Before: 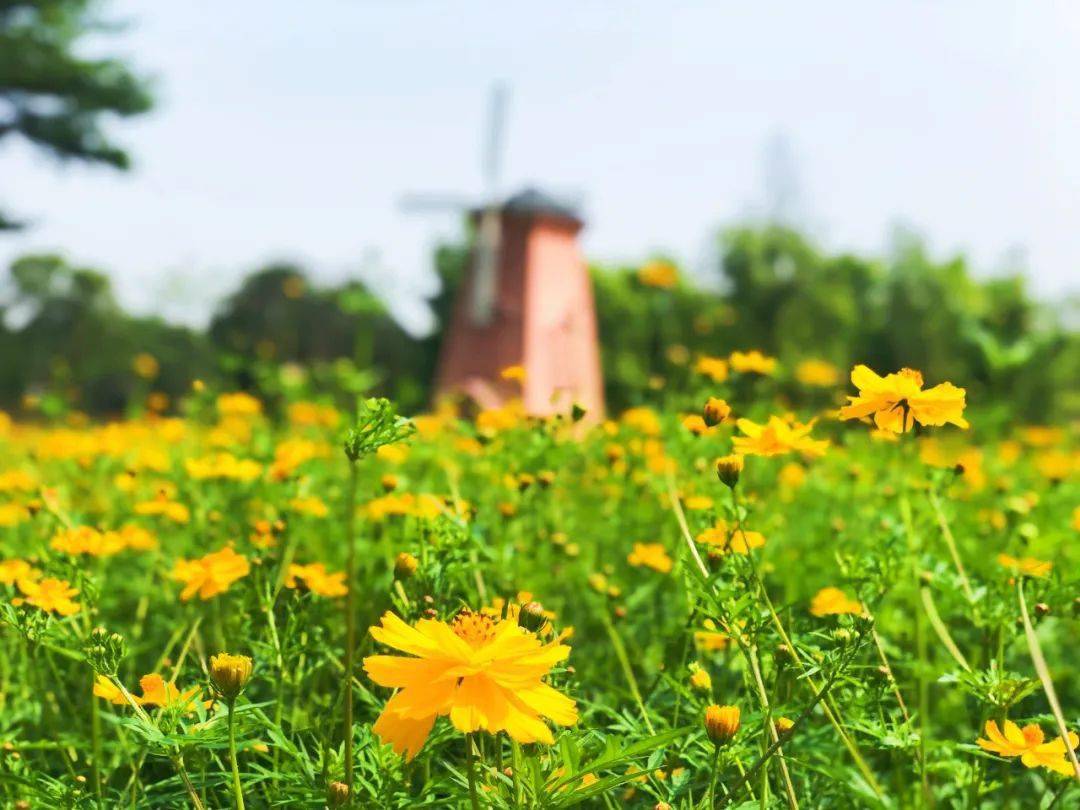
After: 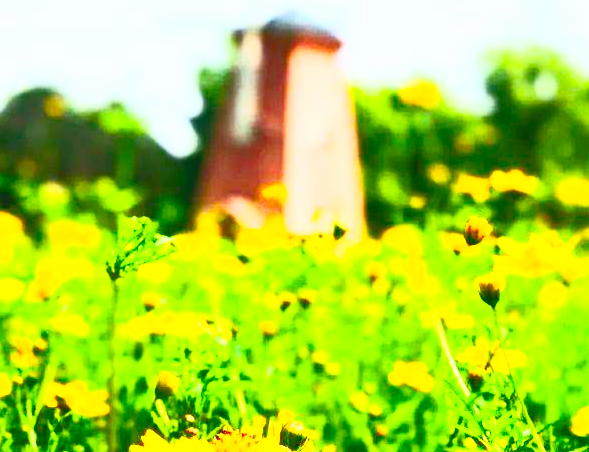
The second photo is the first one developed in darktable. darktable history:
contrast brightness saturation: contrast 0.987, brightness 0.99, saturation 0.984
crop and rotate: left 22.162%, top 22.435%, right 23.214%, bottom 21.647%
filmic rgb: black relative exposure -6.94 EV, white relative exposure 5.59 EV, hardness 2.86, add noise in highlights 0, preserve chrominance no, color science v3 (2019), use custom middle-gray values true, contrast in highlights soft
